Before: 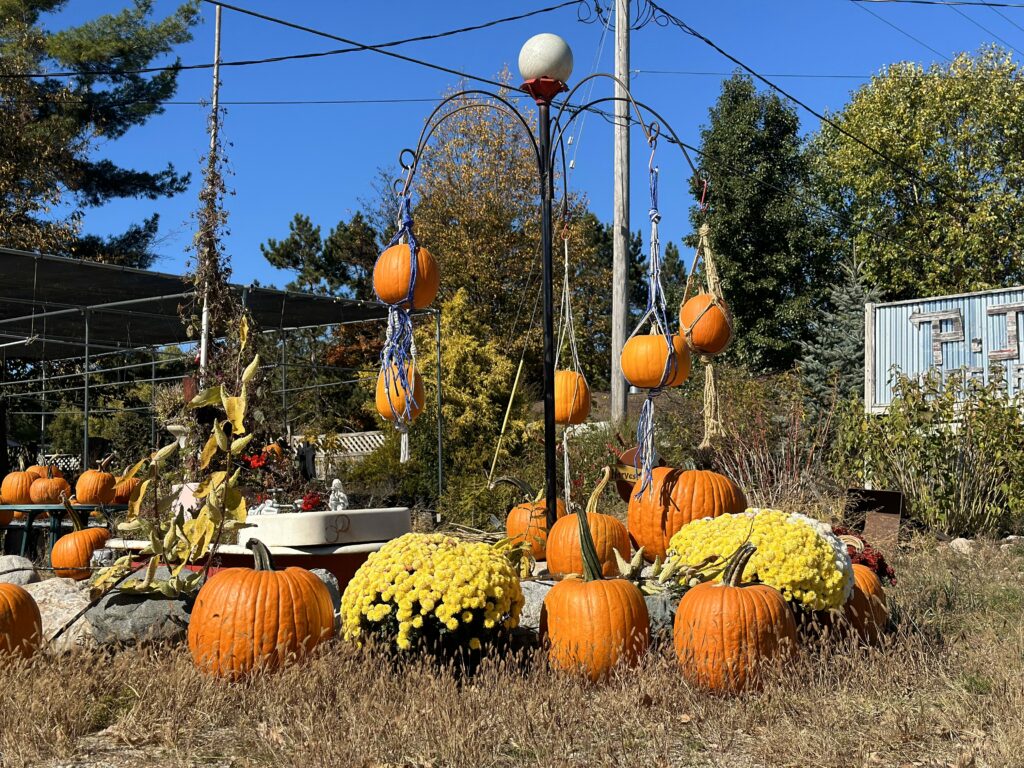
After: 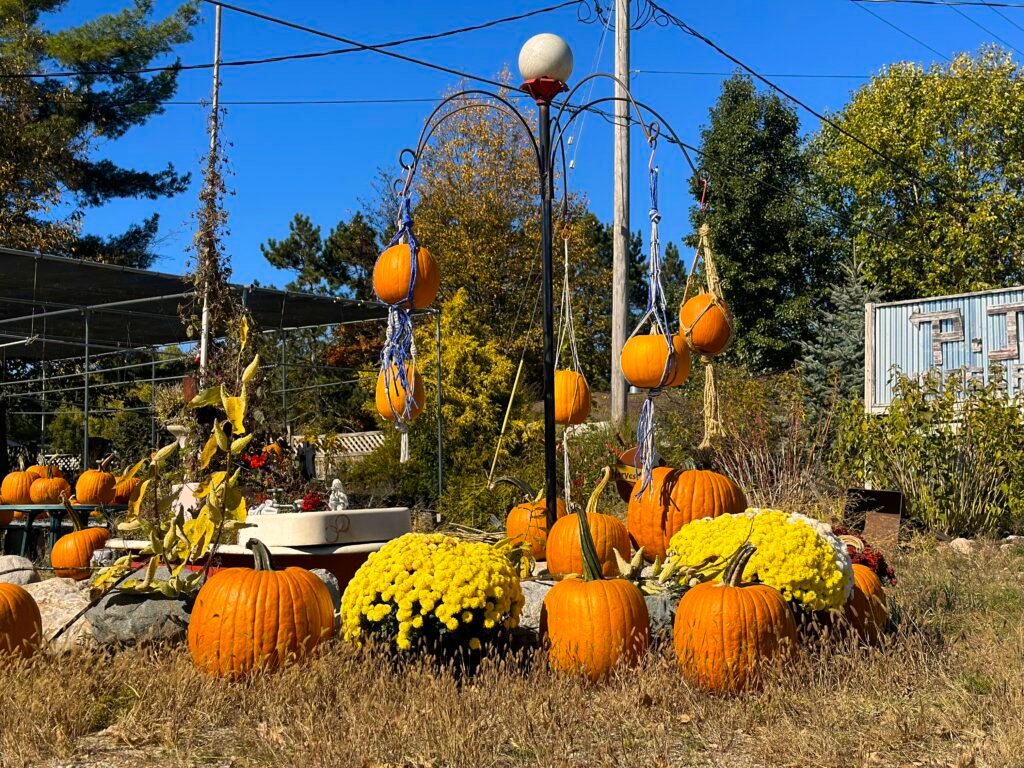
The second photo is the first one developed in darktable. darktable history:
color balance rgb: power › hue 60.54°, highlights gain › chroma 1.713%, highlights gain › hue 54.96°, perceptual saturation grading › global saturation 19.388%, global vibrance 25.107%
